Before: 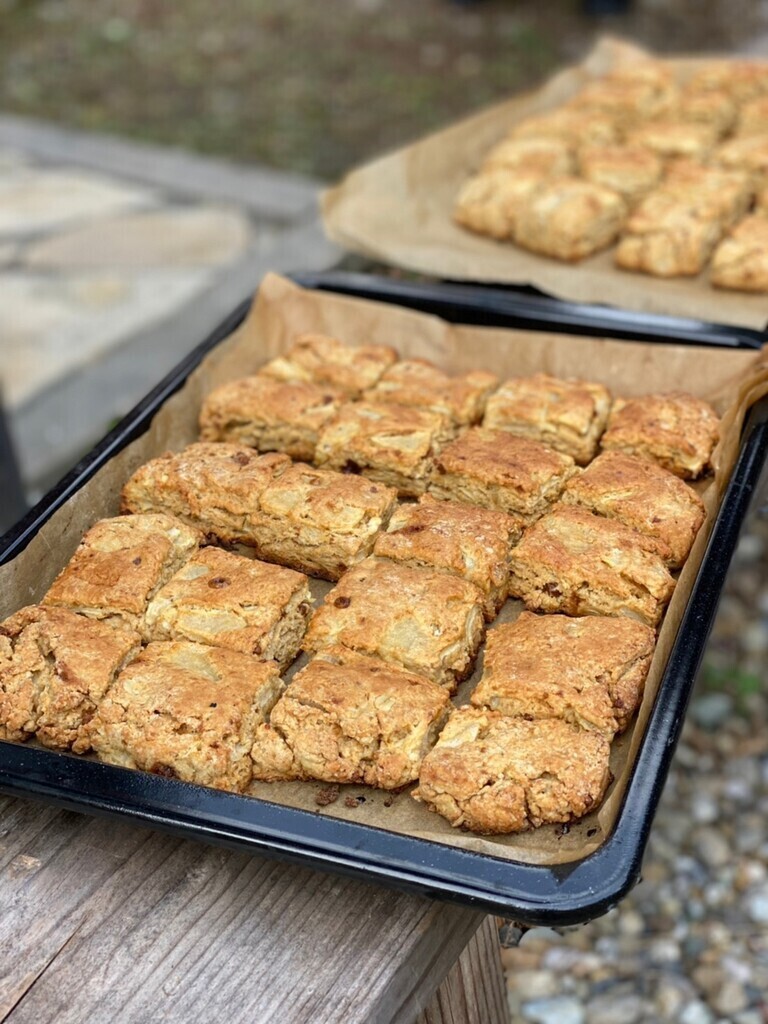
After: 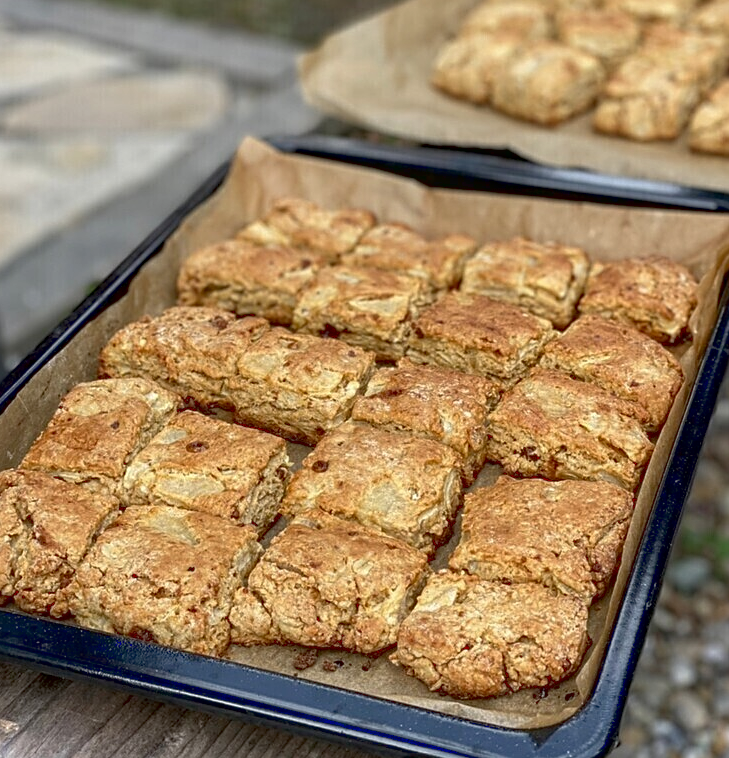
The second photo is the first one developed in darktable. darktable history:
exposure: black level correction 0.001, exposure -0.2 EV, compensate highlight preservation false
local contrast: detail 130%
sharpen: on, module defaults
crop and rotate: left 2.991%, top 13.302%, right 1.981%, bottom 12.636%
tone curve: curves: ch0 [(0, 0.042) (0.129, 0.18) (0.501, 0.497) (1, 1)], color space Lab, linked channels, preserve colors none
